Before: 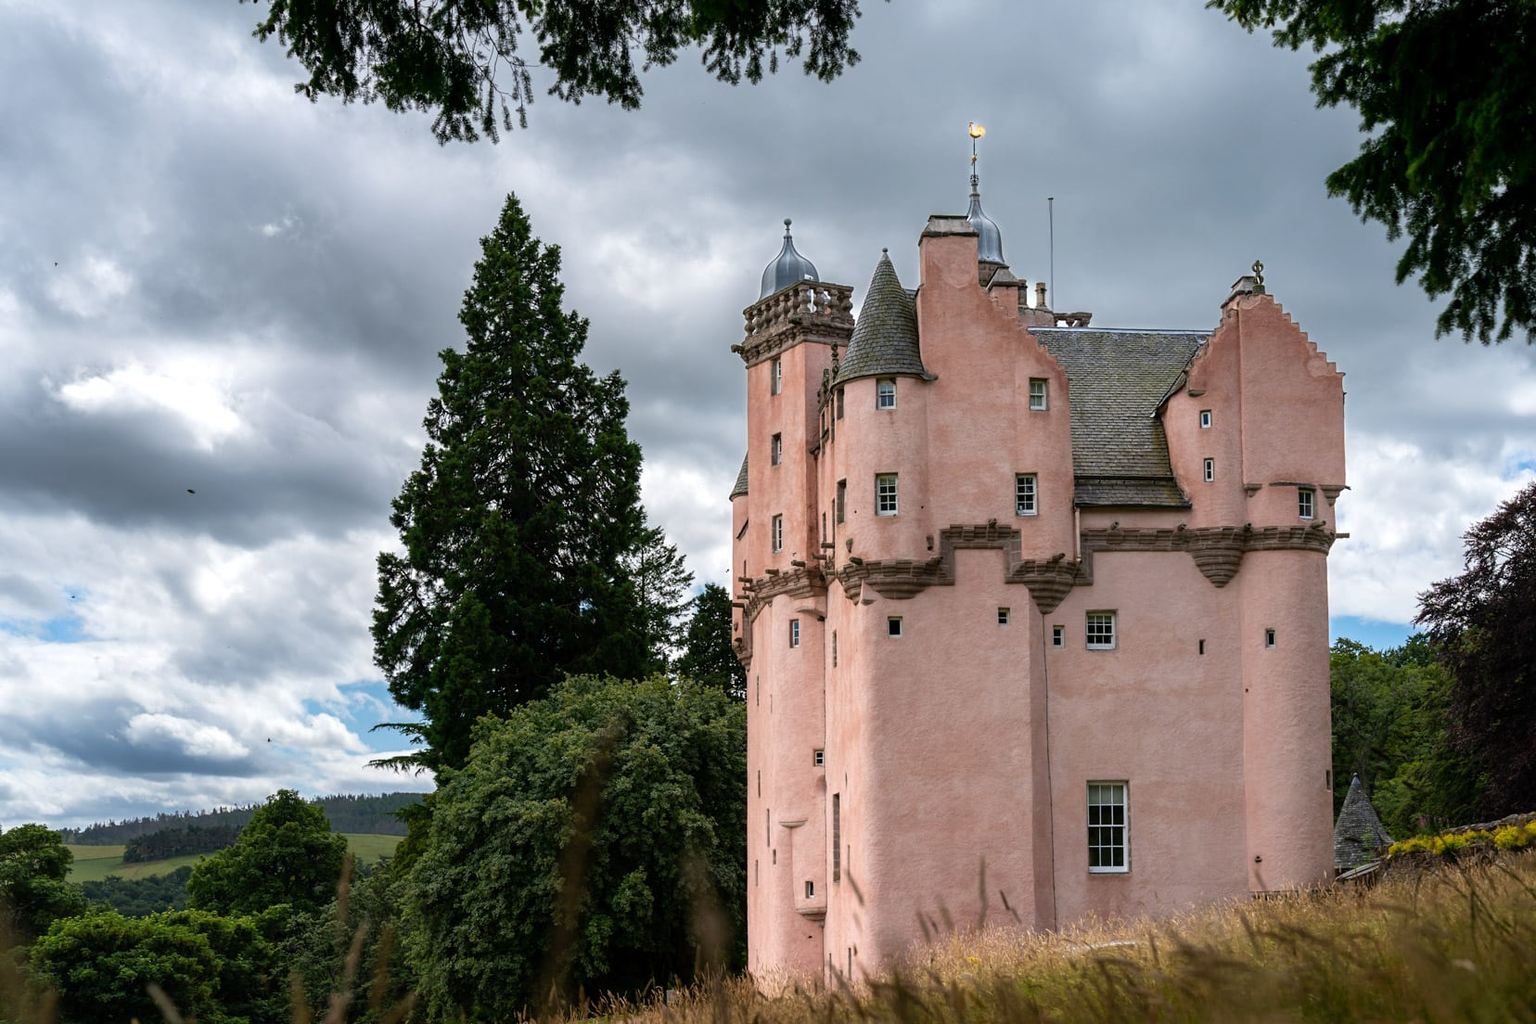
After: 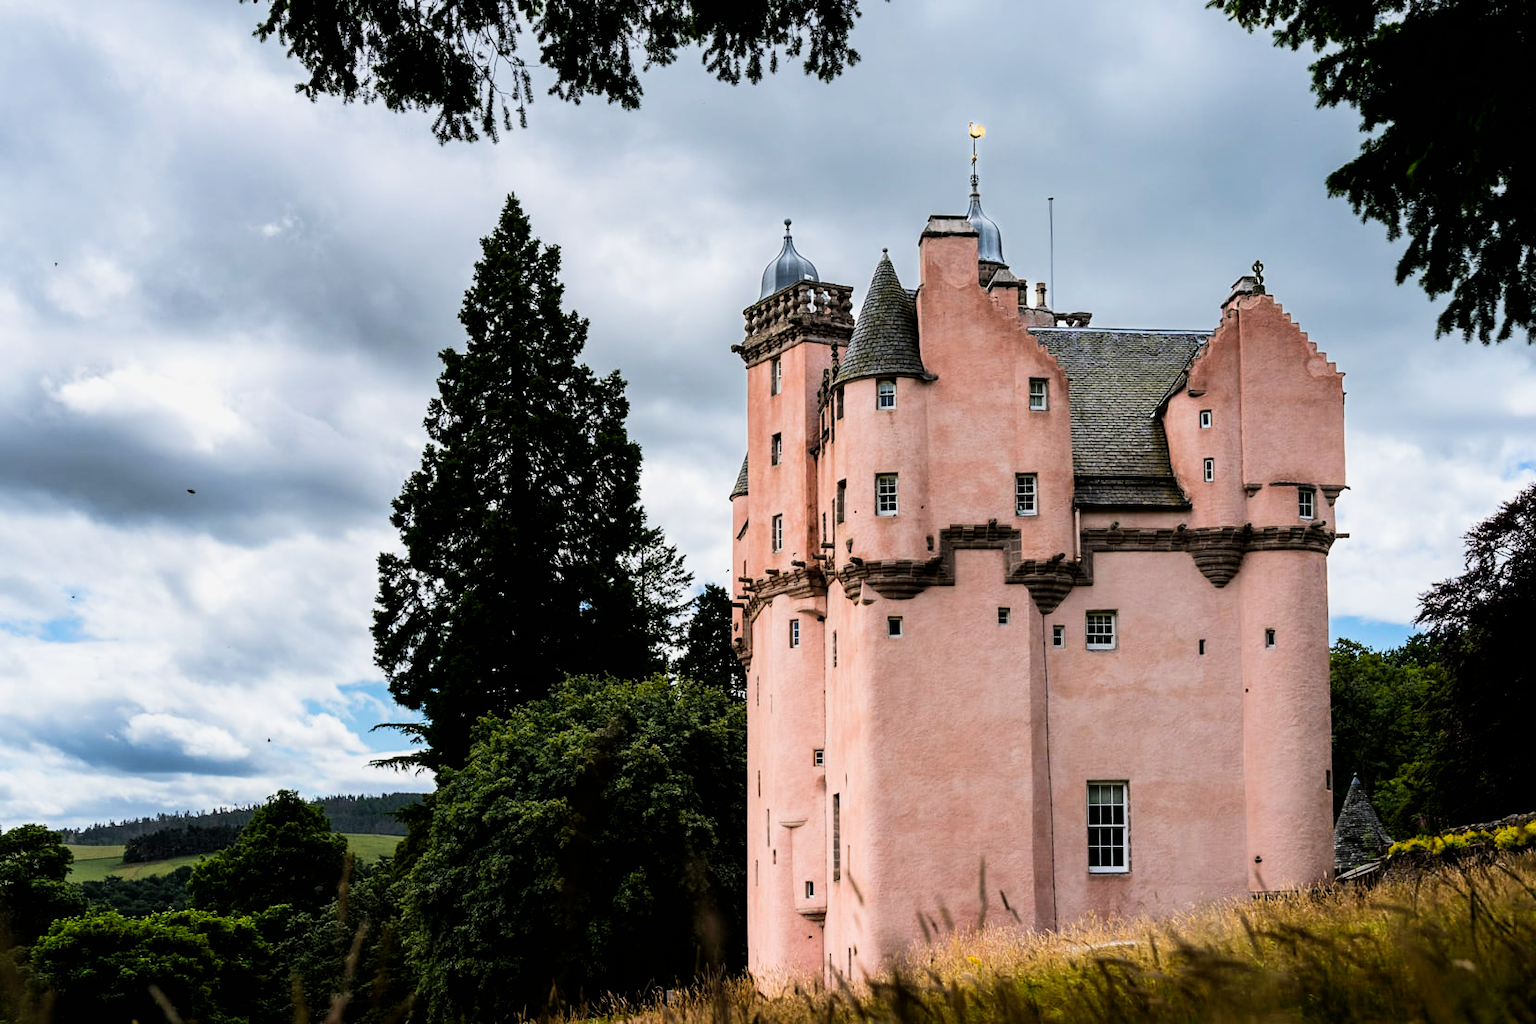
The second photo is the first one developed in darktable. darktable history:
filmic rgb: black relative exposure -7.49 EV, white relative exposure 5 EV, hardness 3.3, contrast 1.301
color balance rgb: perceptual saturation grading › global saturation 30.979%, perceptual brilliance grading › global brilliance -4.774%, perceptual brilliance grading › highlights 24.584%, perceptual brilliance grading › mid-tones 7.461%, perceptual brilliance grading › shadows -5.011%
